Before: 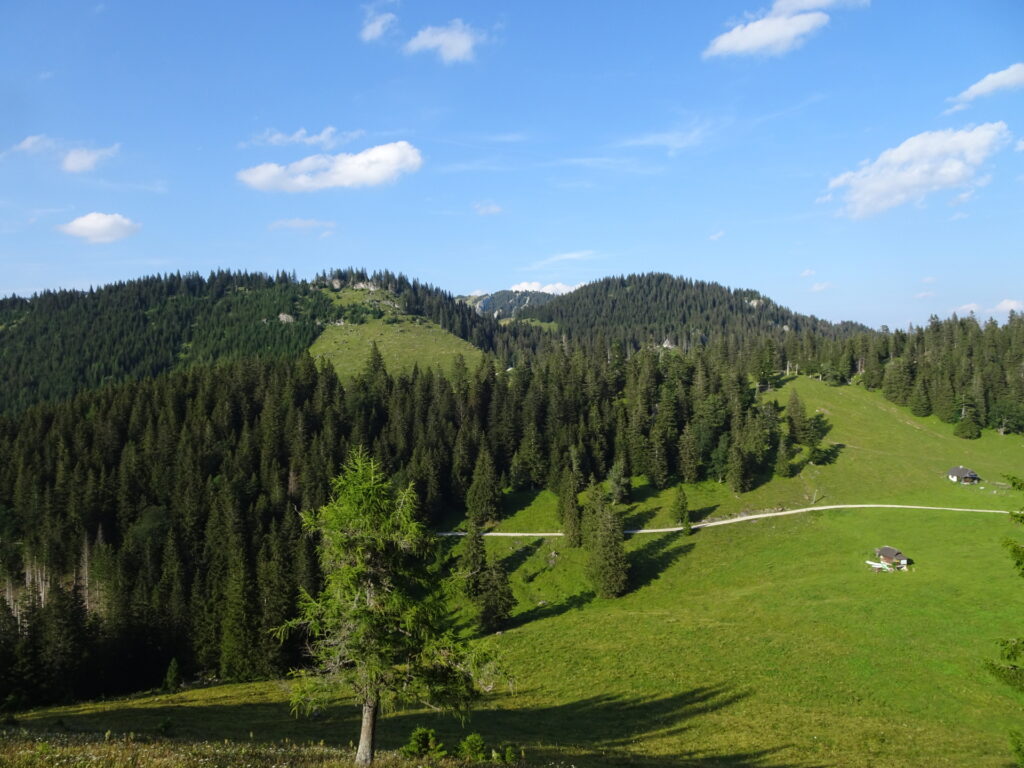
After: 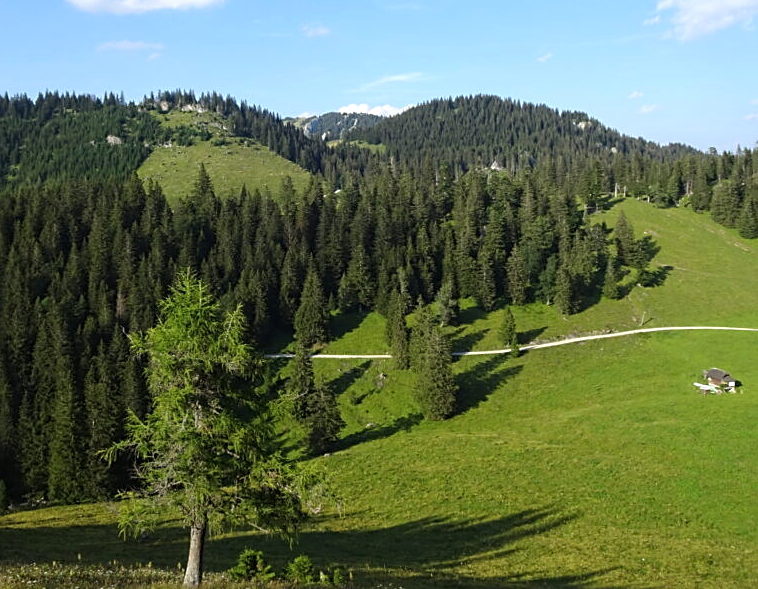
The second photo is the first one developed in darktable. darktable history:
crop: left 16.847%, top 23.203%, right 9.114%
haze removal: strength 0.026, distance 0.252, compatibility mode true, adaptive false
sharpen: on, module defaults
exposure: exposure 0.203 EV, compensate highlight preservation false
